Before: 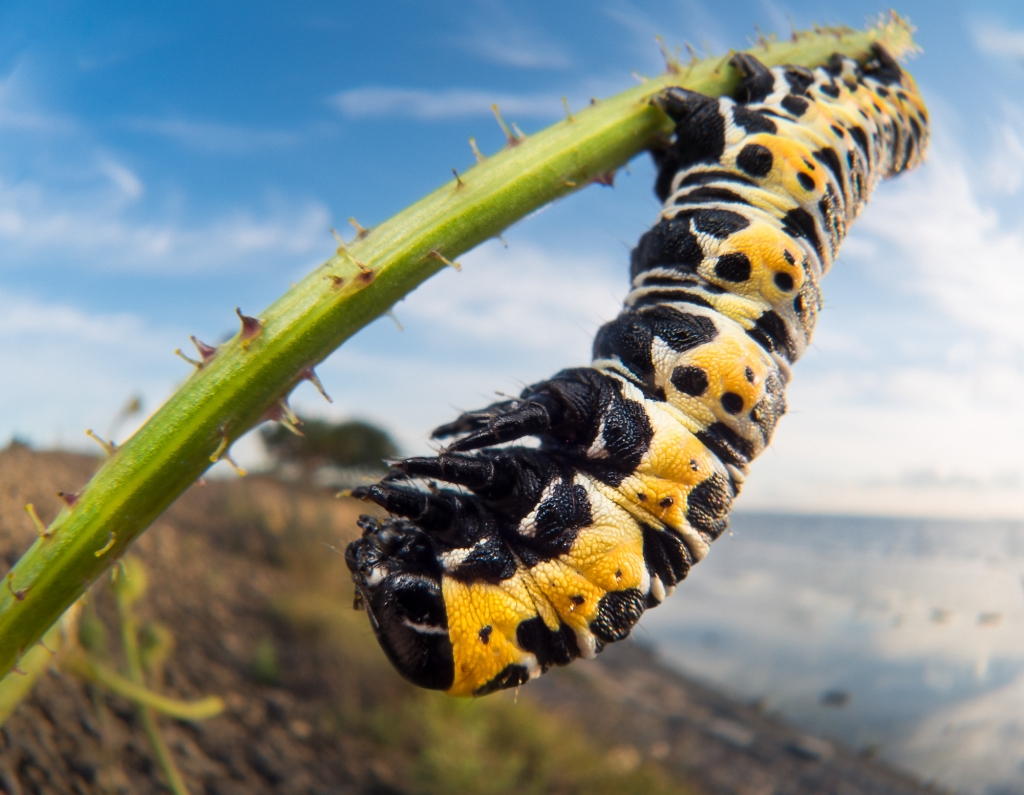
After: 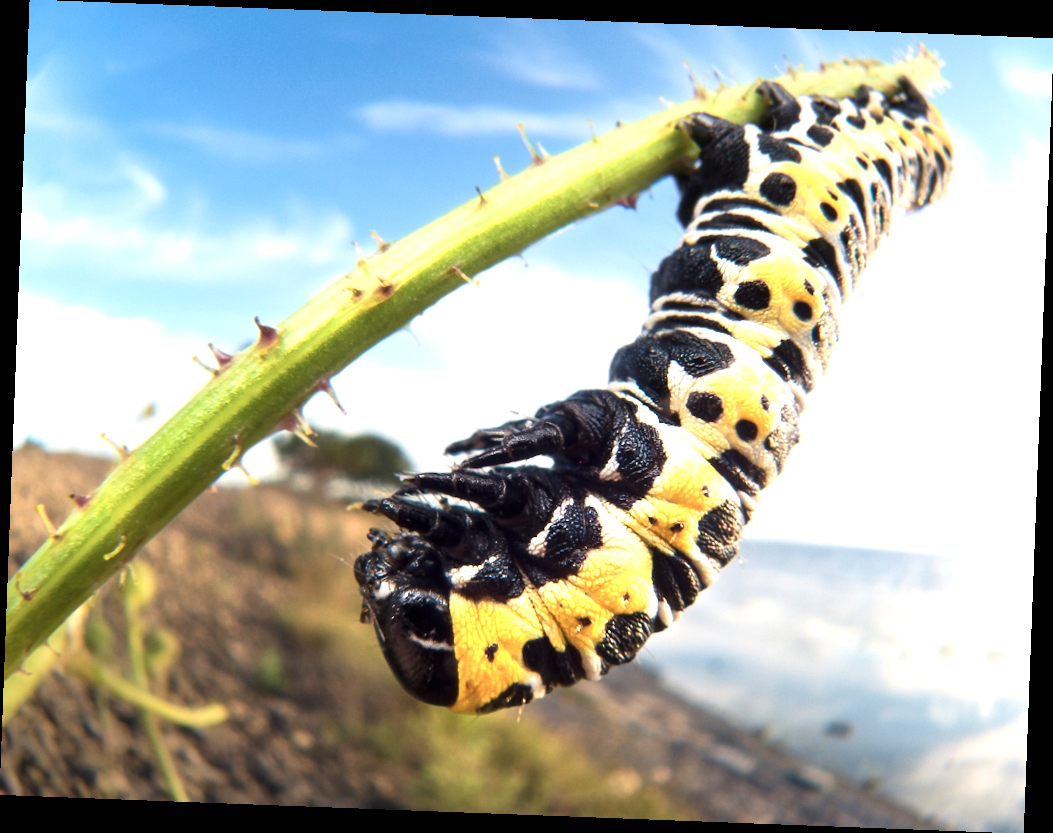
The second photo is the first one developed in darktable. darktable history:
rotate and perspective: rotation 2.17°, automatic cropping off
exposure: black level correction 0, exposure 1 EV, compensate exposure bias true, compensate highlight preservation false
contrast brightness saturation: contrast 0.11, saturation -0.17
velvia: on, module defaults
